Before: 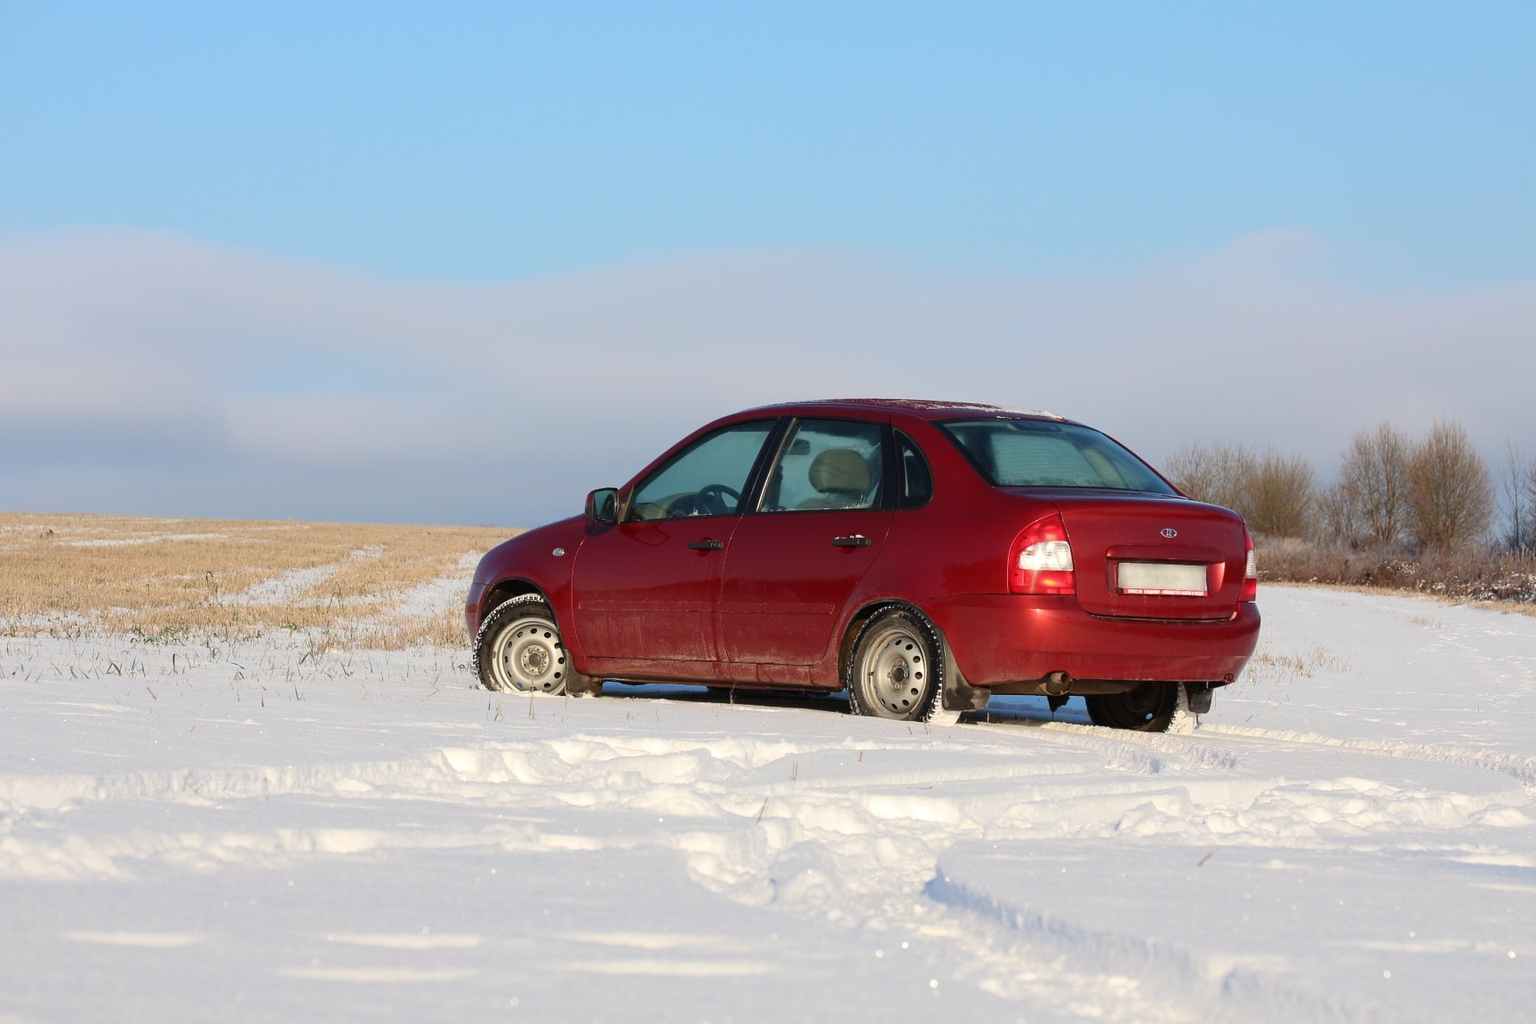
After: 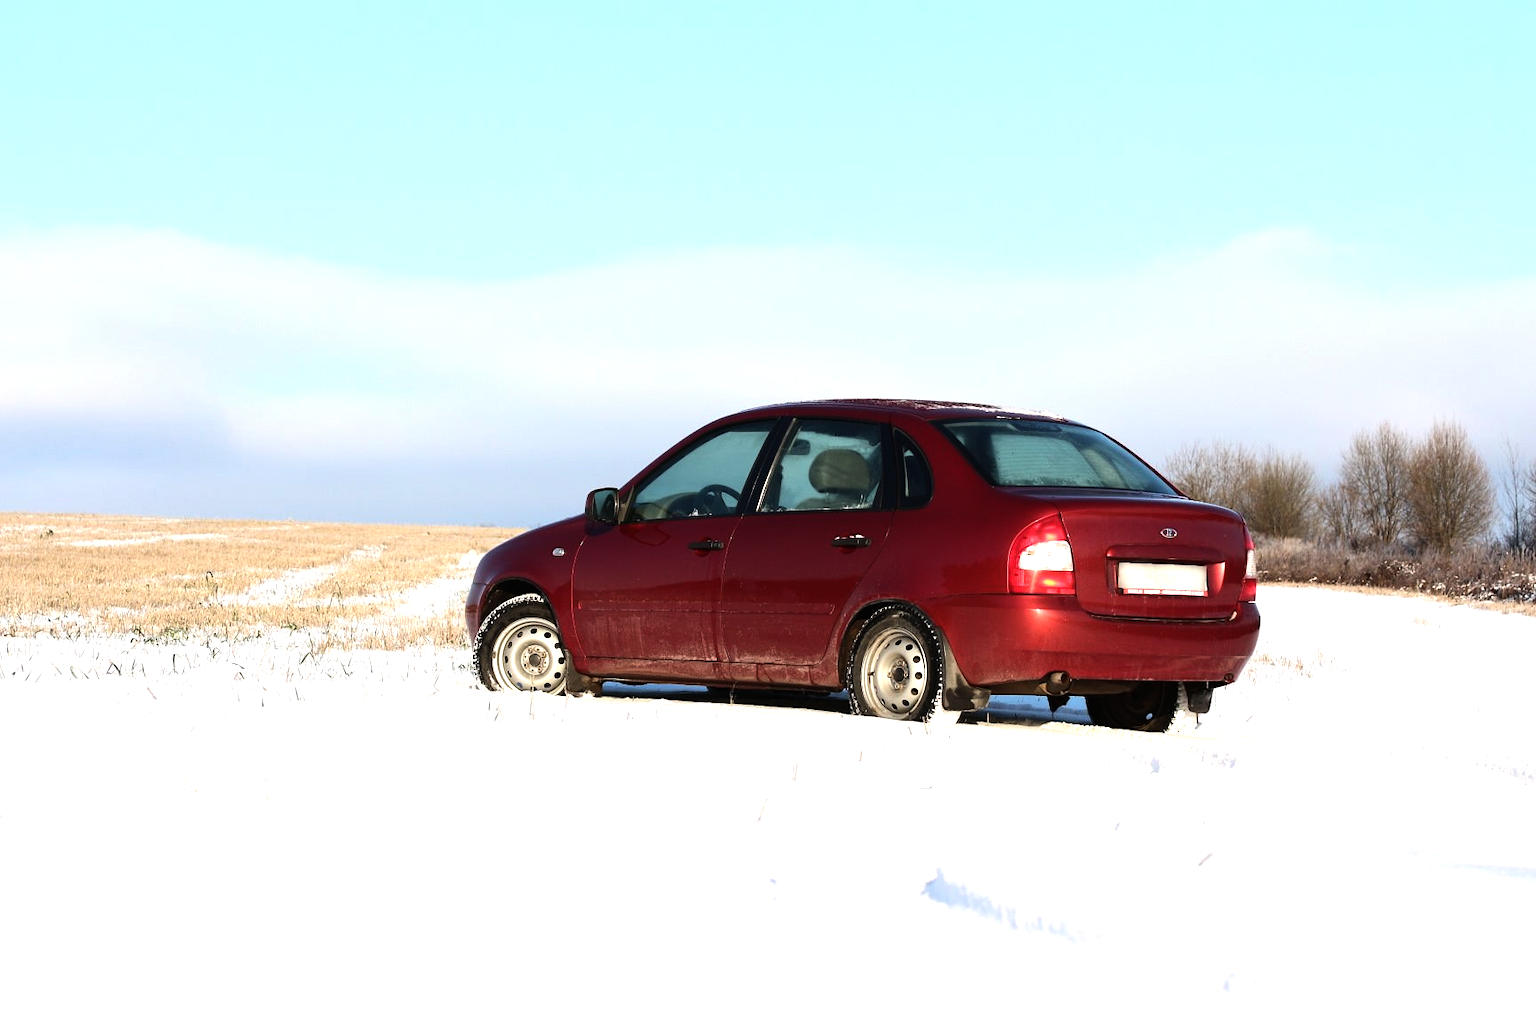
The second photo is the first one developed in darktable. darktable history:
tone equalizer: -8 EV -1.08 EV, -7 EV -1.01 EV, -6 EV -0.867 EV, -5 EV -0.578 EV, -3 EV 0.578 EV, -2 EV 0.867 EV, -1 EV 1.01 EV, +0 EV 1.08 EV, edges refinement/feathering 500, mask exposure compensation -1.57 EV, preserve details no
color balance rgb: linear chroma grading › global chroma -0.67%, saturation formula JzAzBz (2021)
